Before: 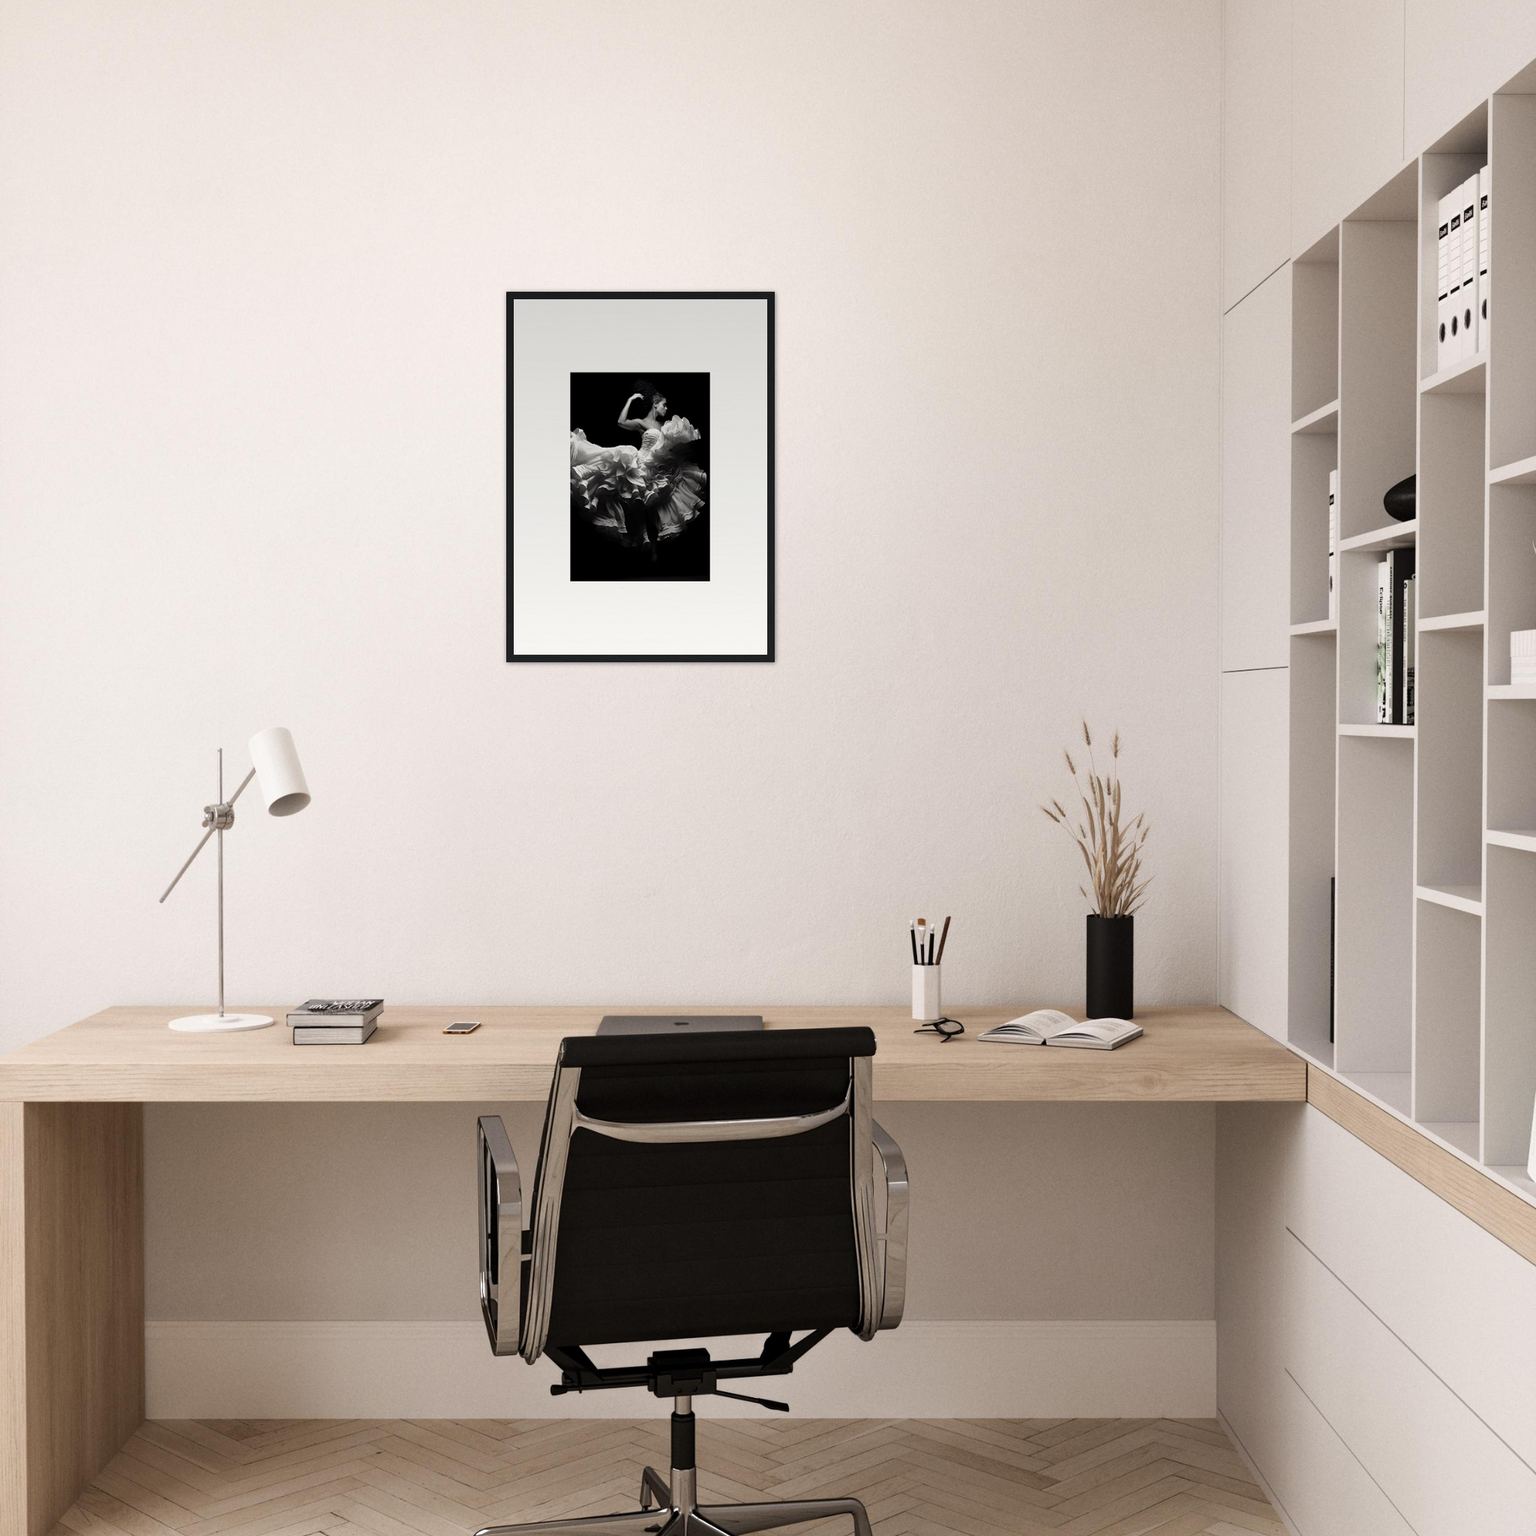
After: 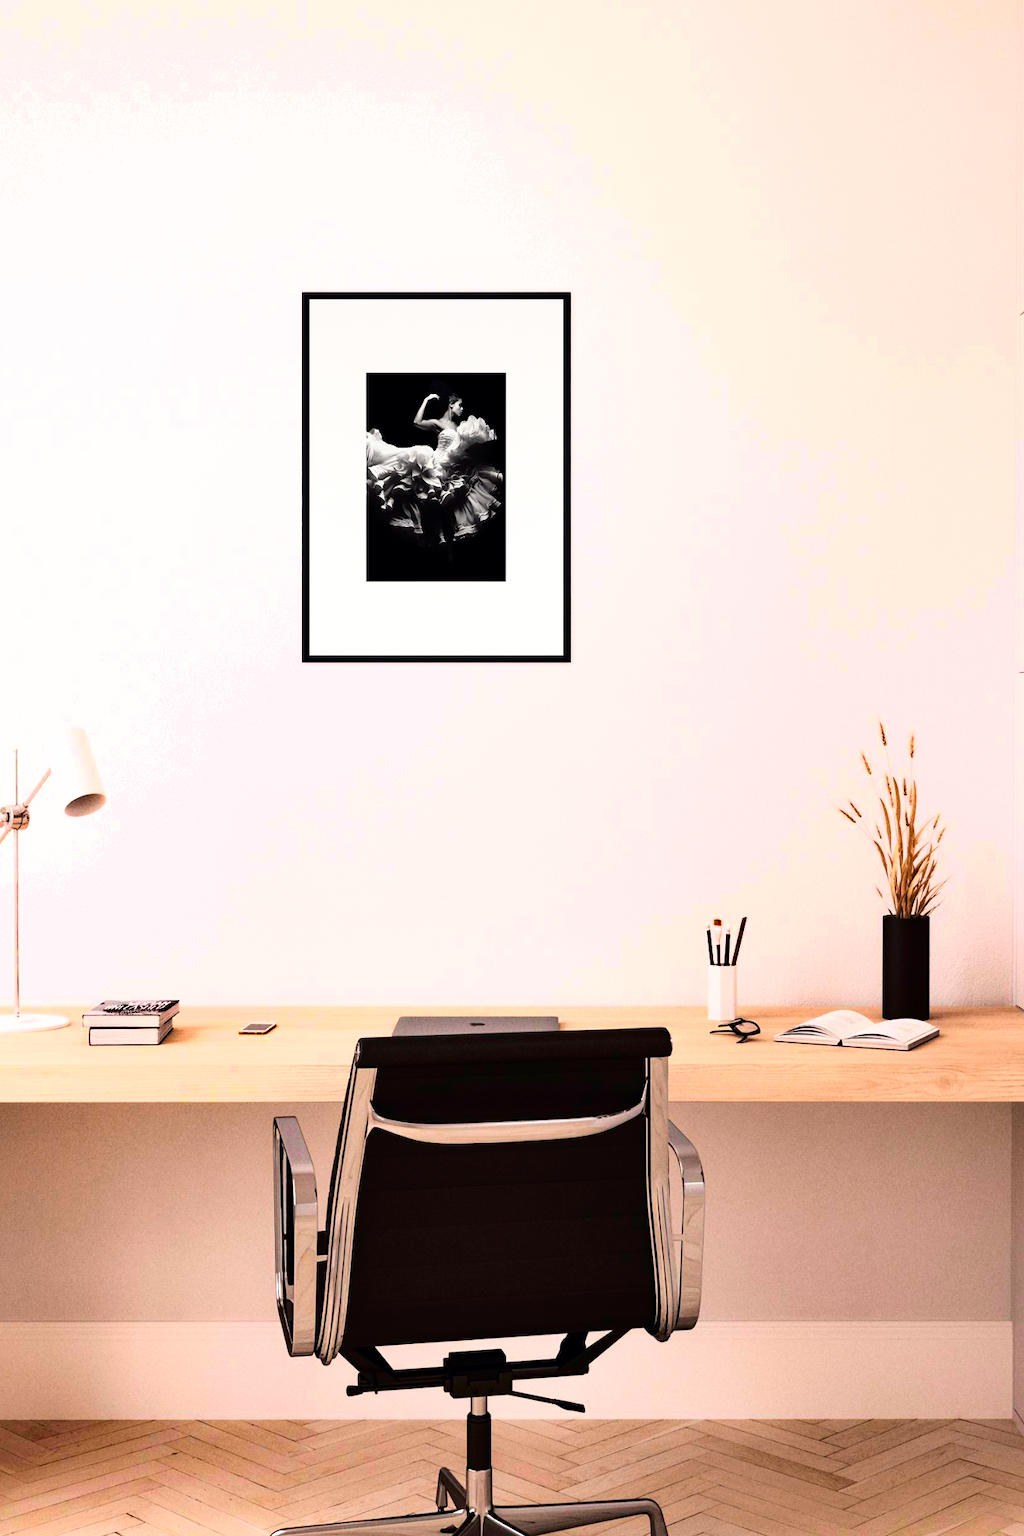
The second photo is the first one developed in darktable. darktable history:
tone equalizer: -8 EV -0.001 EV, -7 EV 0.002 EV, -6 EV -0.005 EV, -5 EV -0.004 EV, -4 EV -0.082 EV, -3 EV -0.207 EV, -2 EV -0.274 EV, -1 EV 0.119 EV, +0 EV 0.317 EV, mask exposure compensation -0.511 EV
crop and rotate: left 13.335%, right 19.965%
tone curve: curves: ch0 [(0, 0) (0.106, 0.041) (0.256, 0.197) (0.37, 0.336) (0.513, 0.481) (0.667, 0.629) (1, 1)]; ch1 [(0, 0) (0.502, 0.505) (0.553, 0.577) (1, 1)]; ch2 [(0, 0) (0.5, 0.495) (0.56, 0.544) (1, 1)], color space Lab, independent channels, preserve colors none
shadows and highlights: soften with gaussian
contrast brightness saturation: contrast 0.204, brightness 0.169, saturation 0.218
base curve: curves: ch0 [(0, 0) (0.028, 0.03) (0.121, 0.232) (0.46, 0.748) (0.859, 0.968) (1, 1)]
color balance rgb: perceptual saturation grading › global saturation 25.07%, global vibrance 39.919%
